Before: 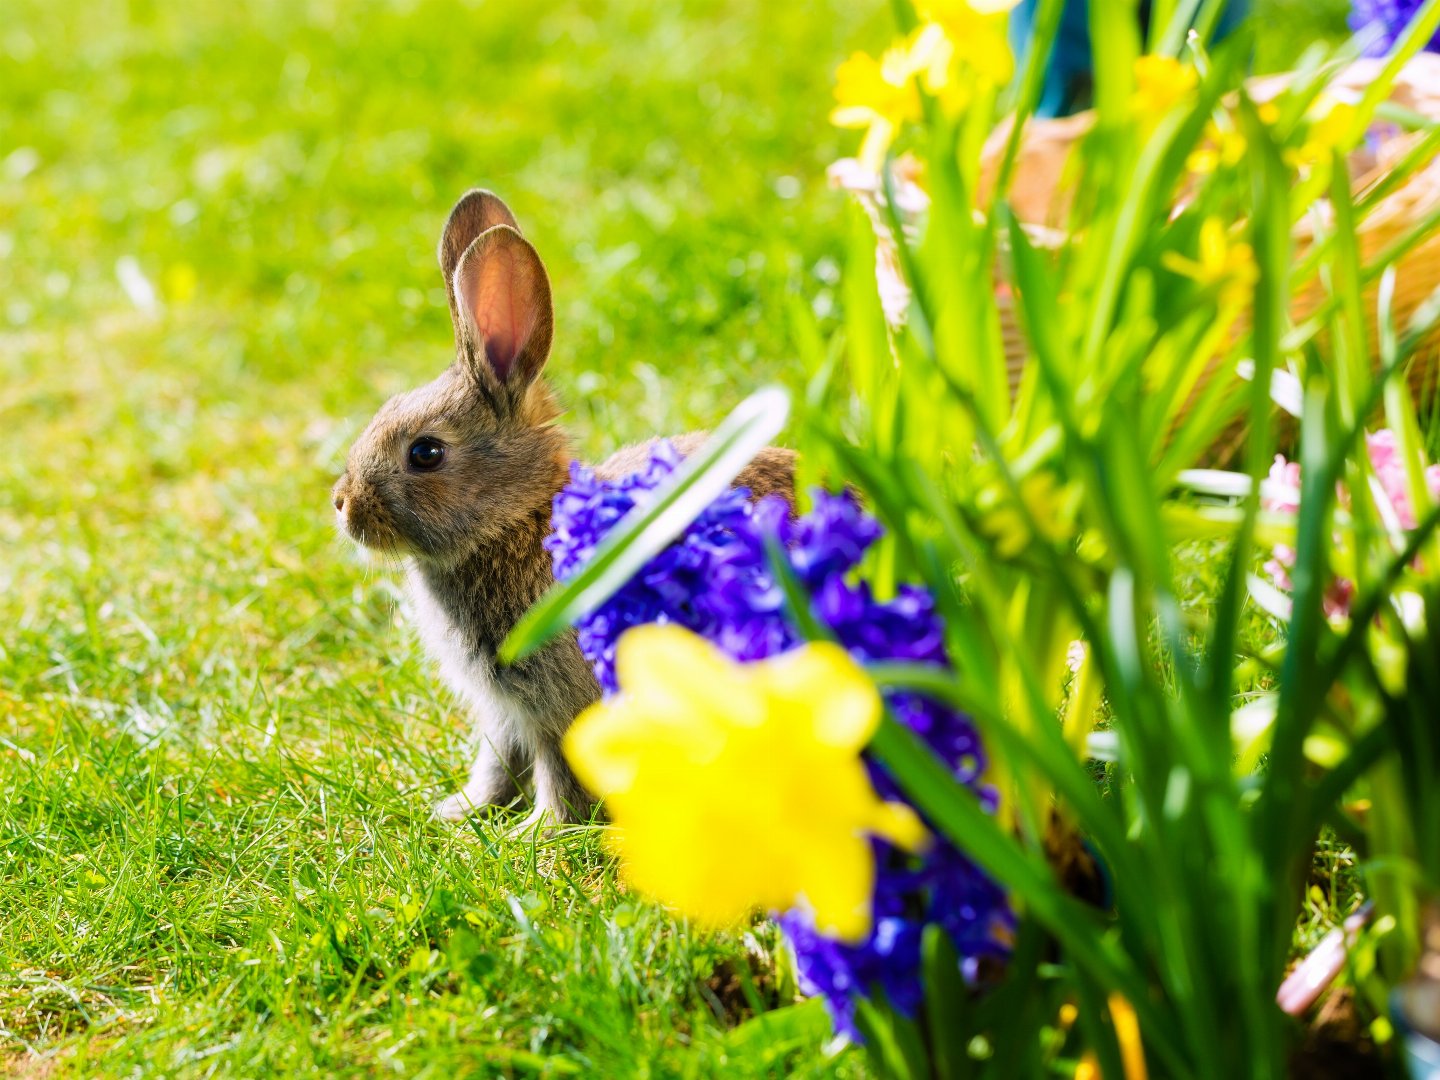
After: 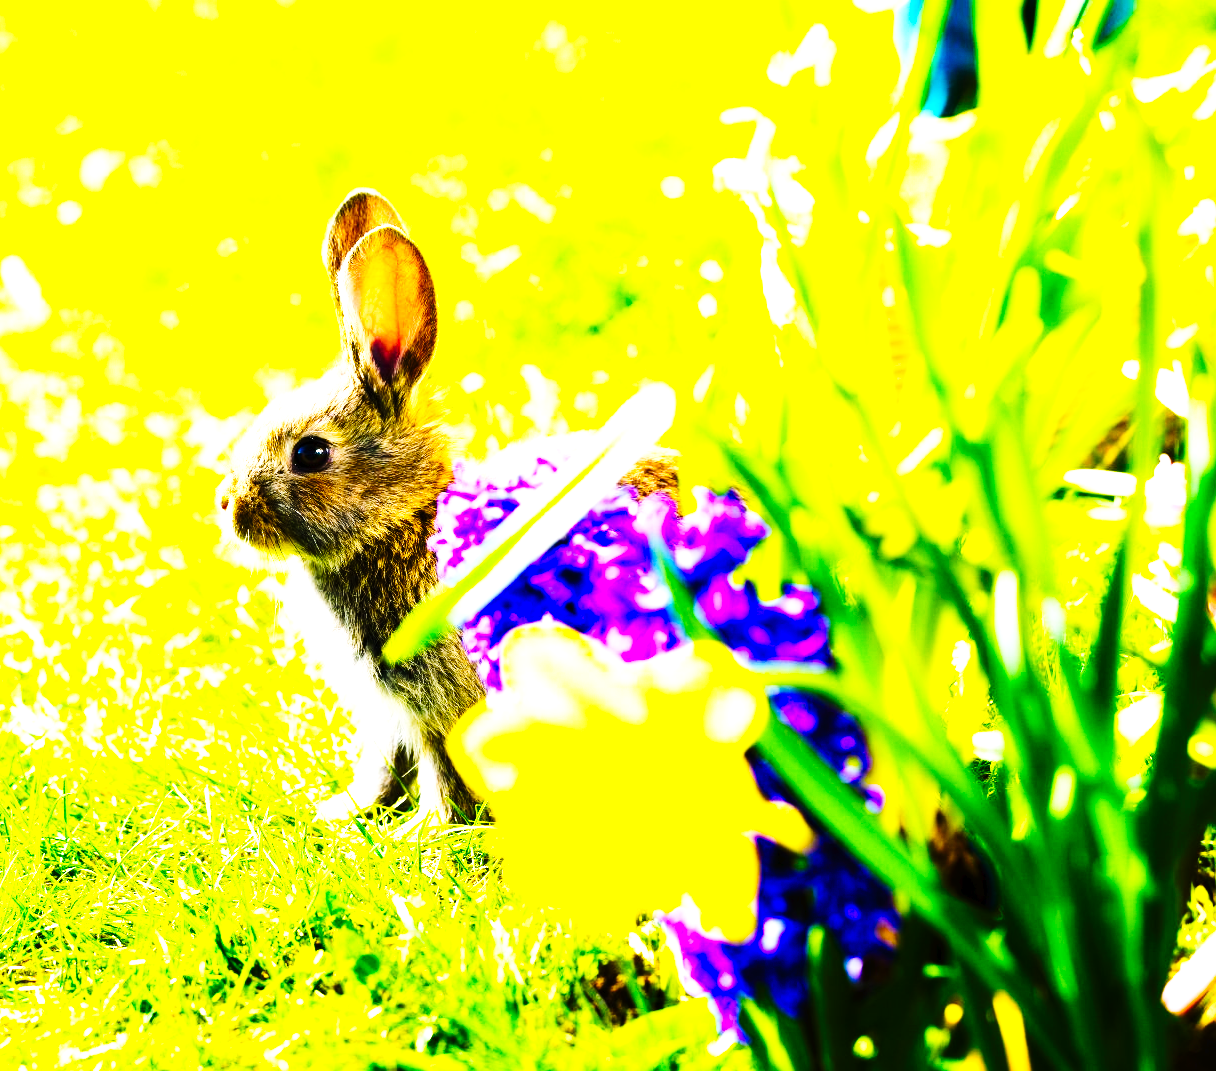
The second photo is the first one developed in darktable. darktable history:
tone curve: curves: ch0 [(0, 0) (0.003, 0.012) (0.011, 0.015) (0.025, 0.02) (0.044, 0.032) (0.069, 0.044) (0.1, 0.063) (0.136, 0.085) (0.177, 0.121) (0.224, 0.159) (0.277, 0.207) (0.335, 0.261) (0.399, 0.328) (0.468, 0.41) (0.543, 0.506) (0.623, 0.609) (0.709, 0.719) (0.801, 0.82) (0.898, 0.907) (1, 1)], preserve colors none
contrast brightness saturation: saturation 0.1
base curve: curves: ch0 [(0, 0) (0.028, 0.03) (0.121, 0.232) (0.46, 0.748) (0.859, 0.968) (1, 1)], preserve colors none
color balance rgb: perceptual saturation grading › global saturation 25%, global vibrance 20%
tone equalizer: -8 EV -1.08 EV, -7 EV -1.01 EV, -6 EV -0.867 EV, -5 EV -0.578 EV, -3 EV 0.578 EV, -2 EV 0.867 EV, -1 EV 1.01 EV, +0 EV 1.08 EV, edges refinement/feathering 500, mask exposure compensation -1.57 EV, preserve details no
haze removal: compatibility mode true, adaptive false
exposure: black level correction 0.001, exposure 0.5 EV, compensate exposure bias true, compensate highlight preservation false
crop: left 8.026%, right 7.374%
